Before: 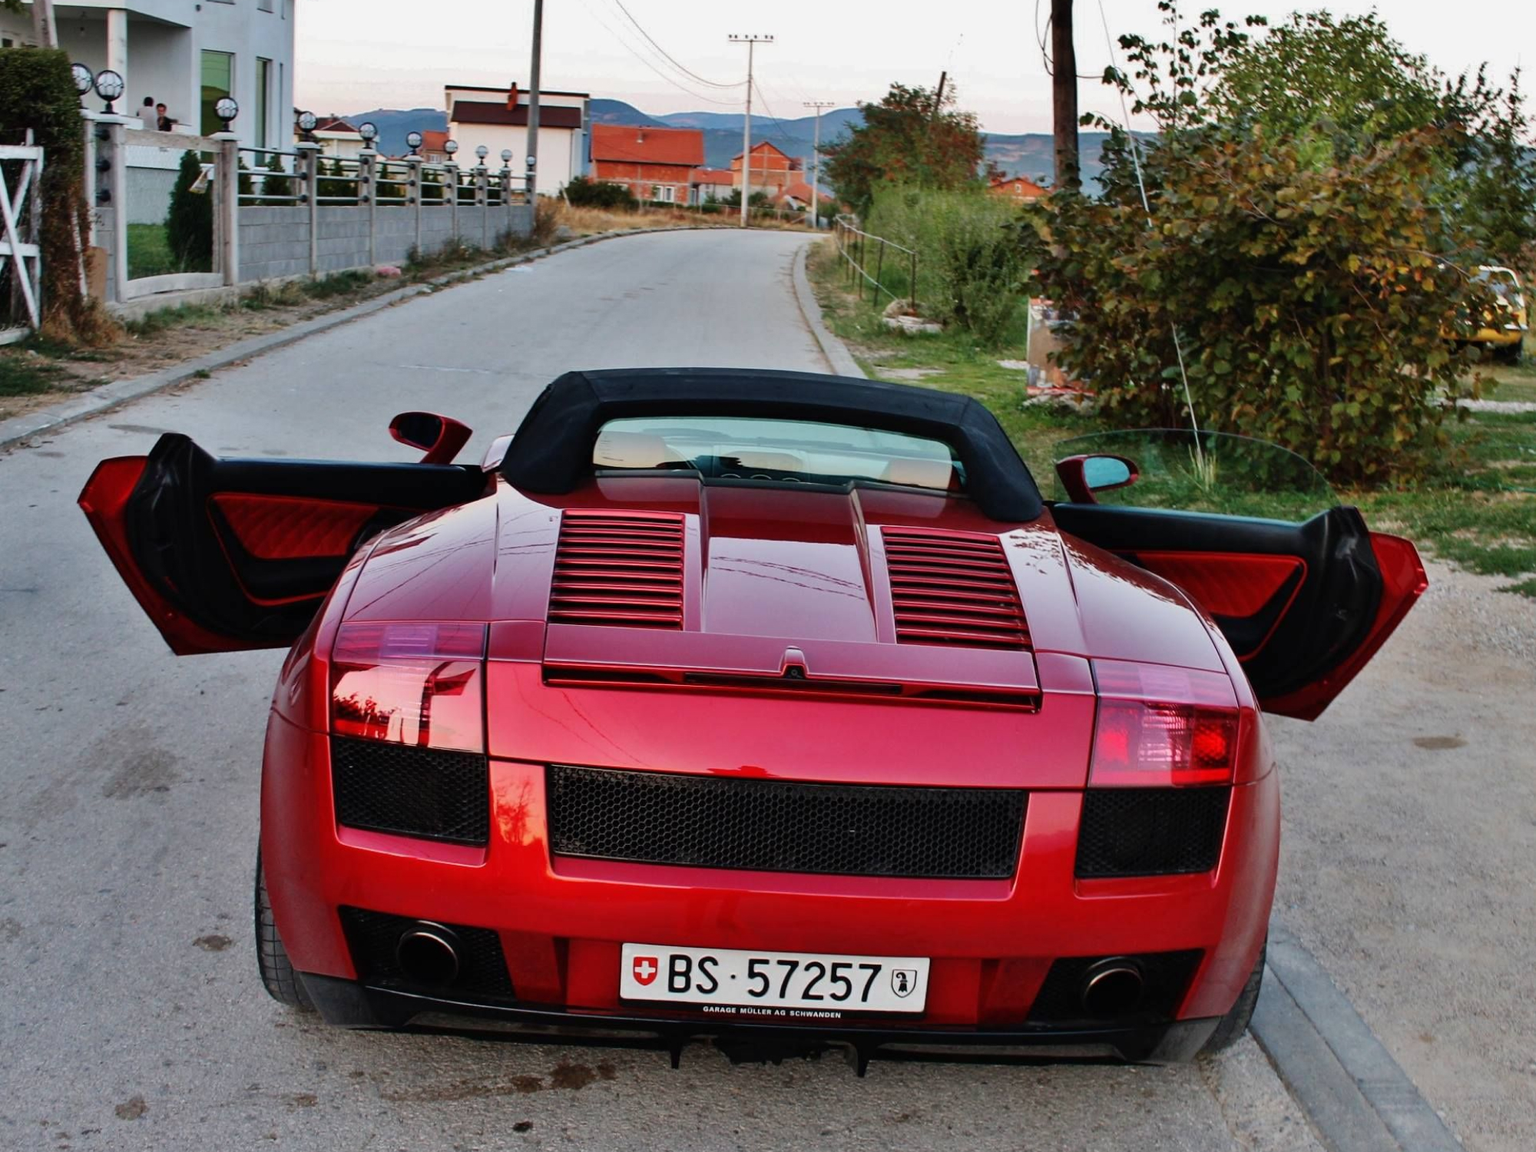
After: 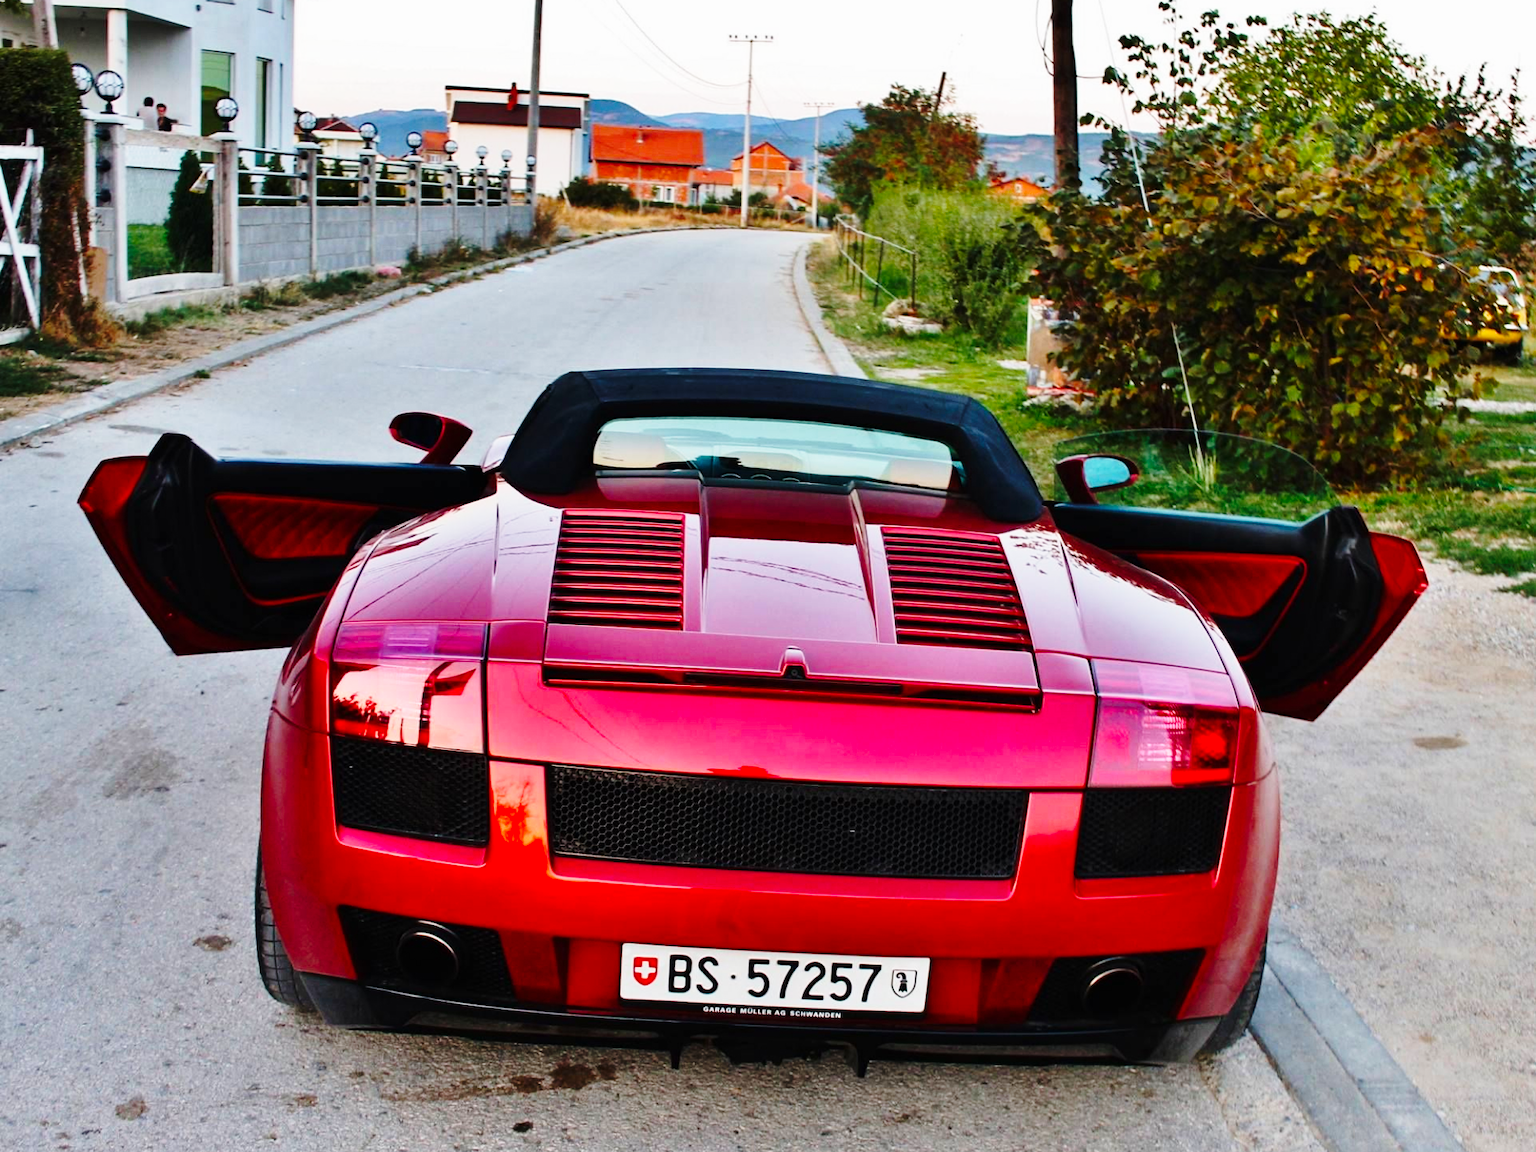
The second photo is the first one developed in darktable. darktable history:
color balance rgb: shadows lift › luminance -19.714%, perceptual saturation grading › global saturation 19.841%, global vibrance 14.336%
base curve: curves: ch0 [(0, 0) (0.028, 0.03) (0.121, 0.232) (0.46, 0.748) (0.859, 0.968) (1, 1)], preserve colors none
